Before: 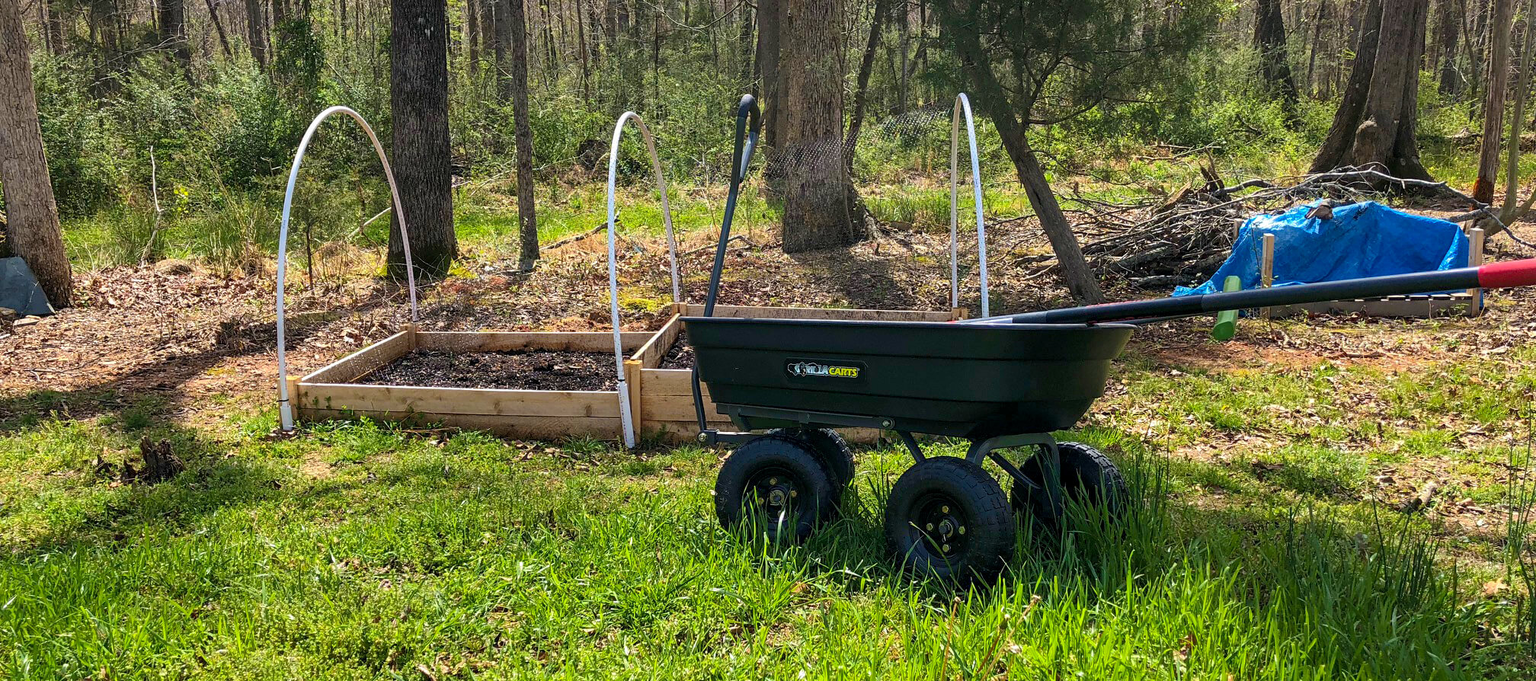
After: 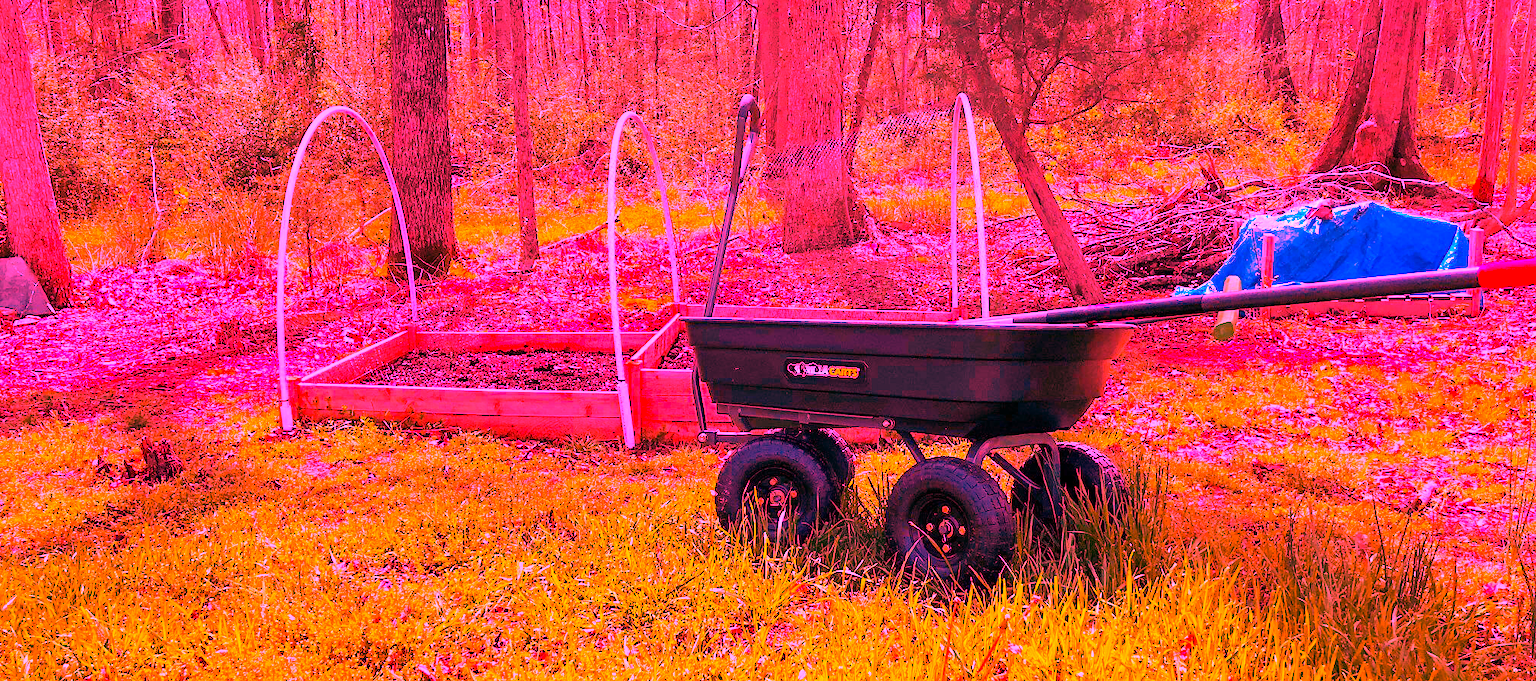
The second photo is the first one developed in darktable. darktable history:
color balance: output saturation 110%
white balance: red 4.26, blue 1.802
